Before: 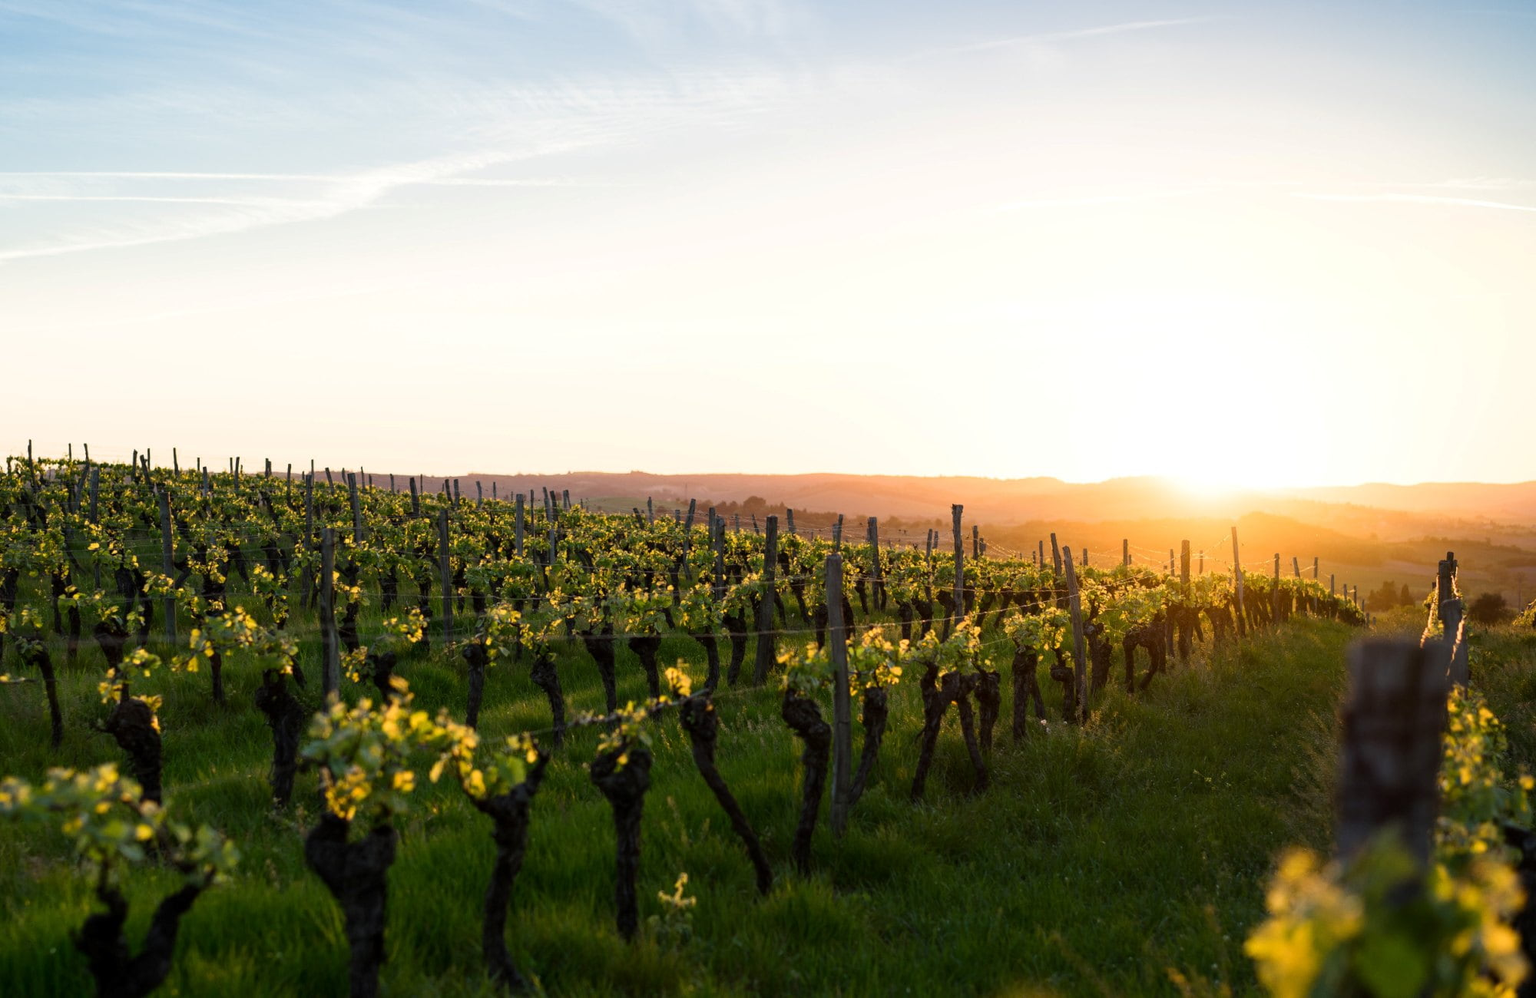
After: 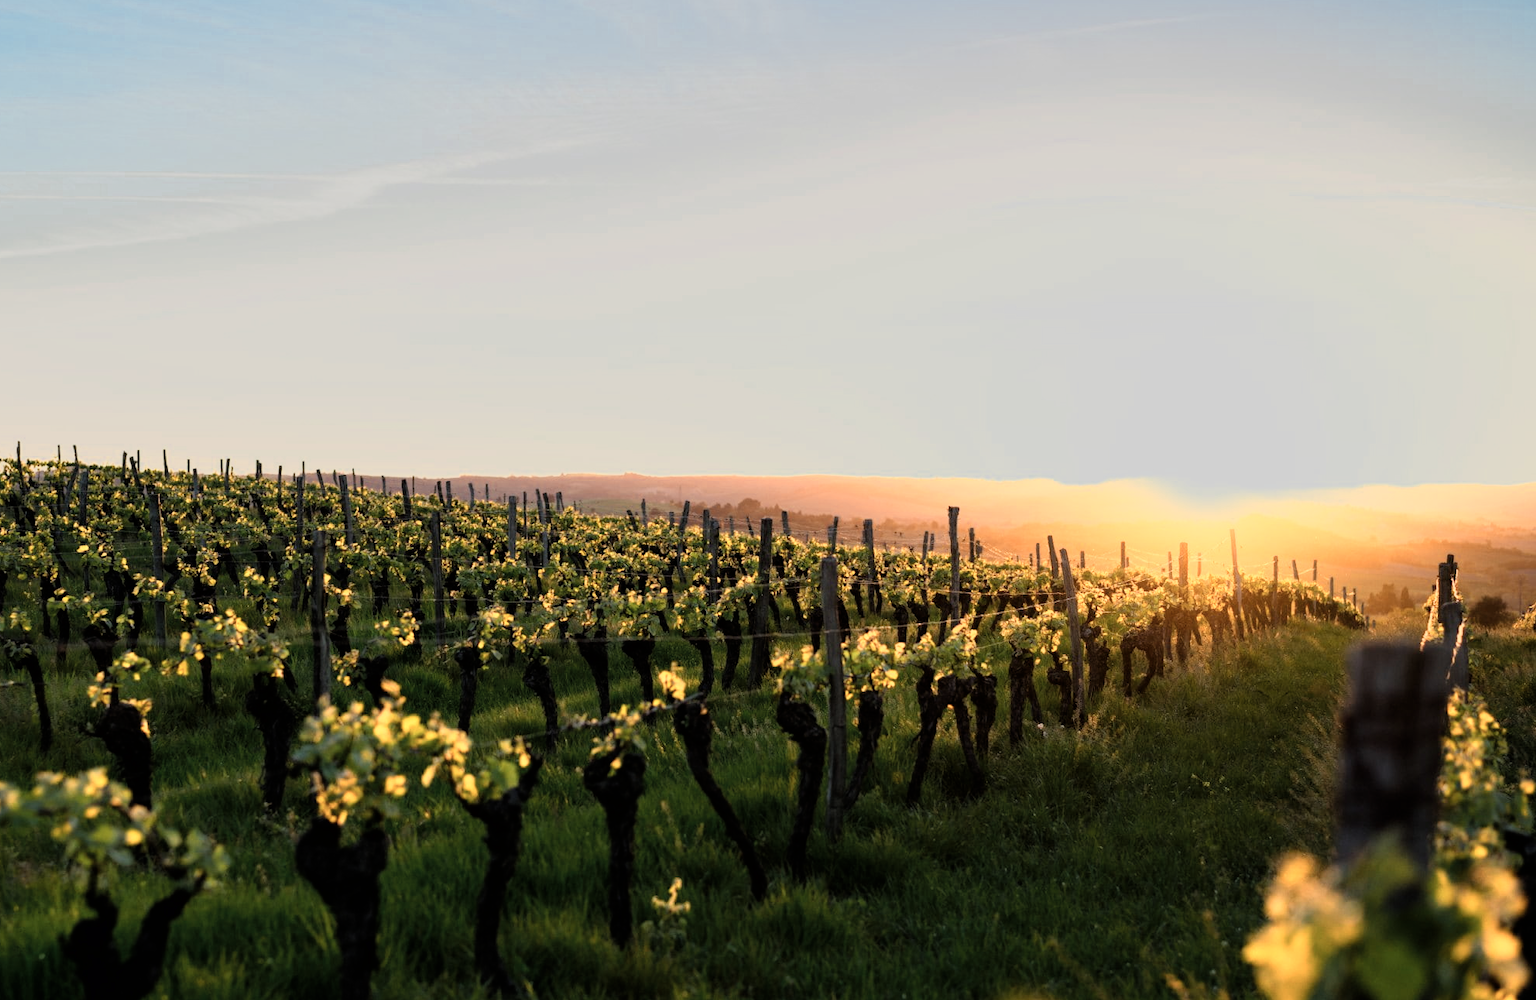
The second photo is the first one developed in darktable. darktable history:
shadows and highlights: radius 126.28, shadows 21.23, highlights -21.69, low approximation 0.01
color zones: curves: ch0 [(0.018, 0.548) (0.197, 0.654) (0.425, 0.447) (0.605, 0.658) (0.732, 0.579)]; ch1 [(0.105, 0.531) (0.224, 0.531) (0.386, 0.39) (0.618, 0.456) (0.732, 0.456) (0.956, 0.421)]; ch2 [(0.039, 0.583) (0.215, 0.465) (0.399, 0.544) (0.465, 0.548) (0.614, 0.447) (0.724, 0.43) (0.882, 0.623) (0.956, 0.632)]
filmic rgb: black relative exposure -7.65 EV, white relative exposure 4.56 EV, hardness 3.61, color science v6 (2022)
crop and rotate: left 0.774%, top 0.257%, bottom 0.324%
tone equalizer: on, module defaults
